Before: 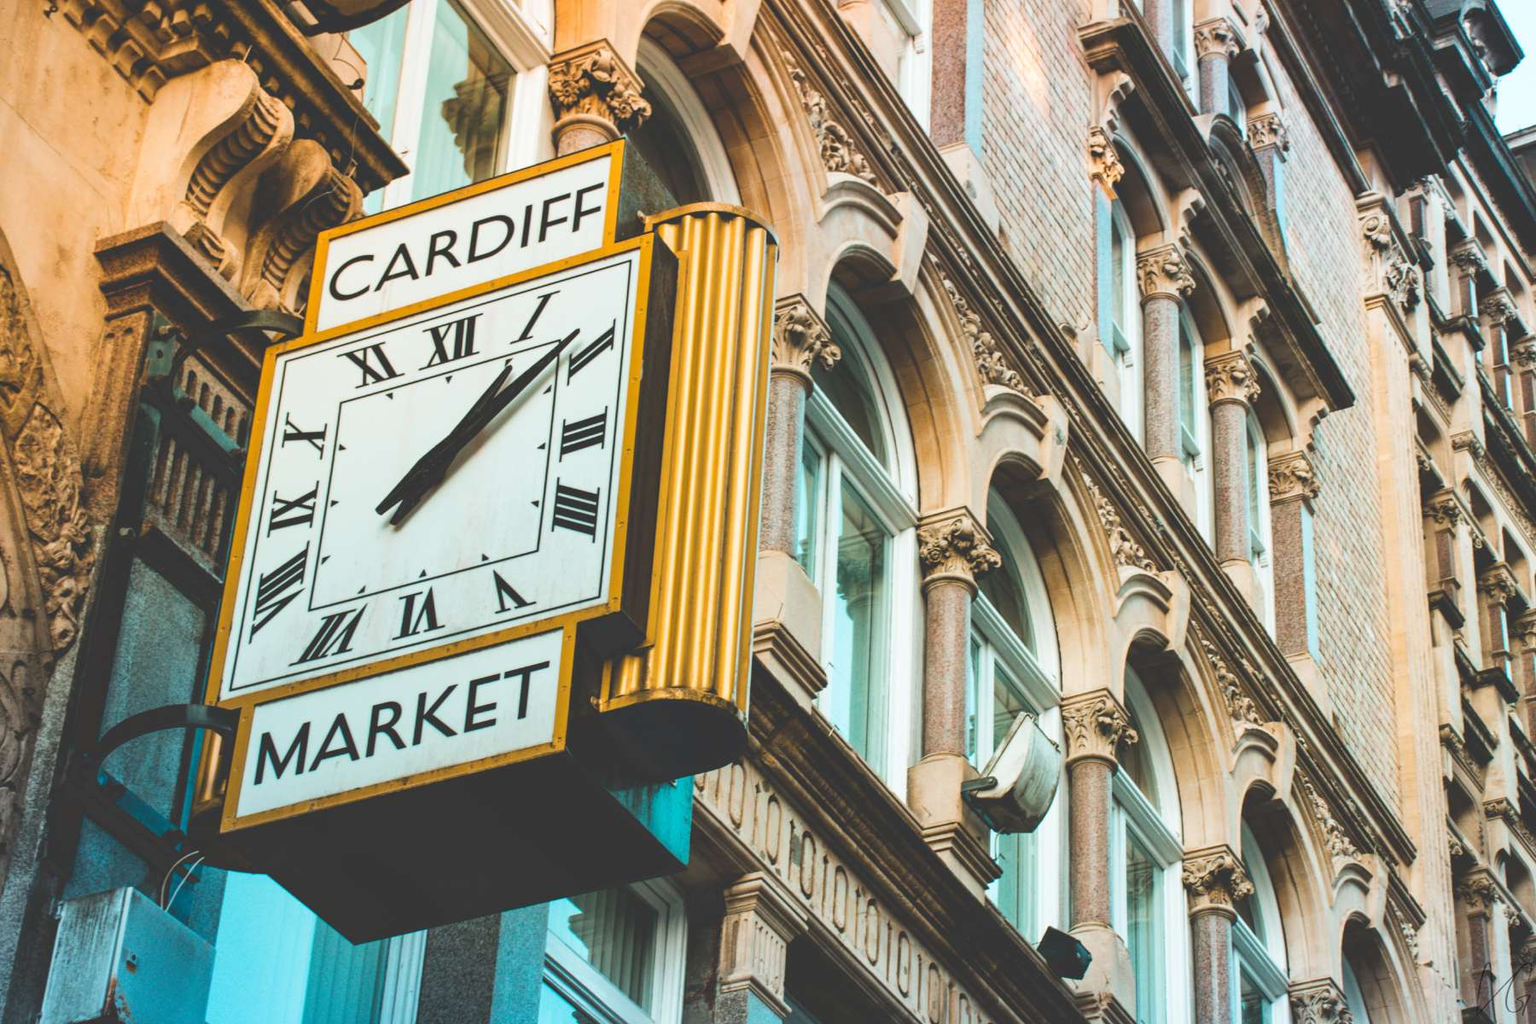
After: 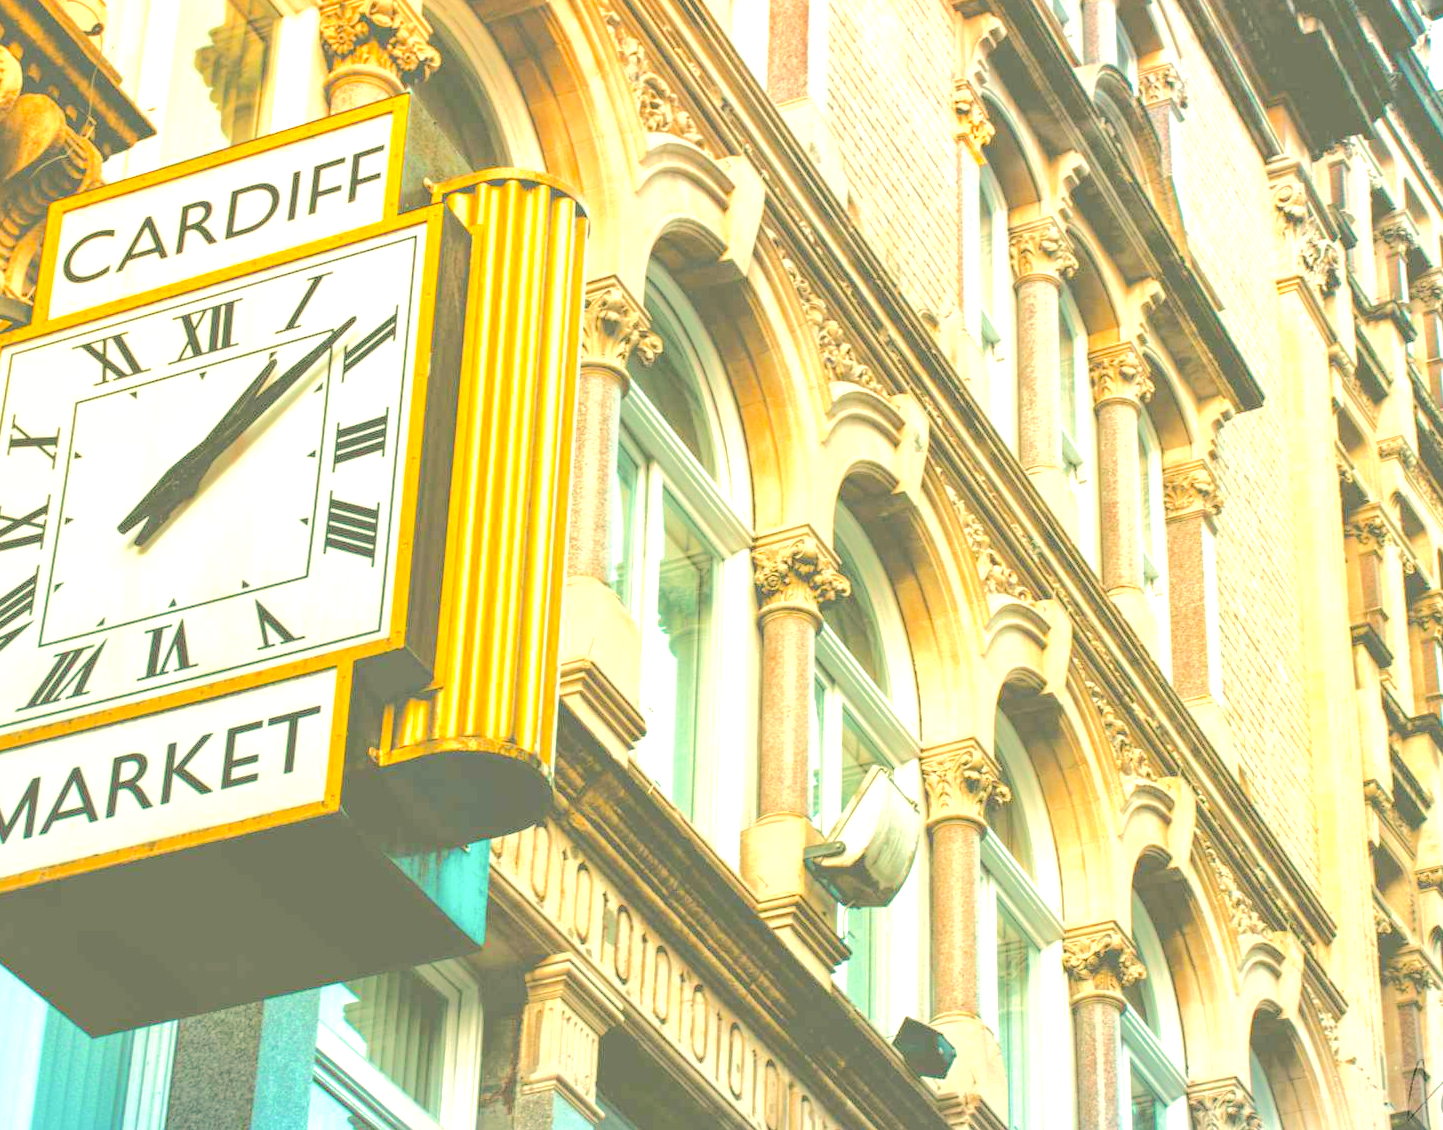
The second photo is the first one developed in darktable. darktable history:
color correction: highlights a* 5.06, highlights b* 24.18, shadows a* -16.31, shadows b* 3.88
crop and rotate: left 17.964%, top 5.774%, right 1.838%
exposure: black level correction 0, exposure 1 EV, compensate highlight preservation false
tone equalizer: -7 EV 0.143 EV, -6 EV 0.614 EV, -5 EV 1.15 EV, -4 EV 1.34 EV, -3 EV 1.16 EV, -2 EV 0.6 EV, -1 EV 0.149 EV, edges refinement/feathering 500, mask exposure compensation -1.26 EV, preserve details no
